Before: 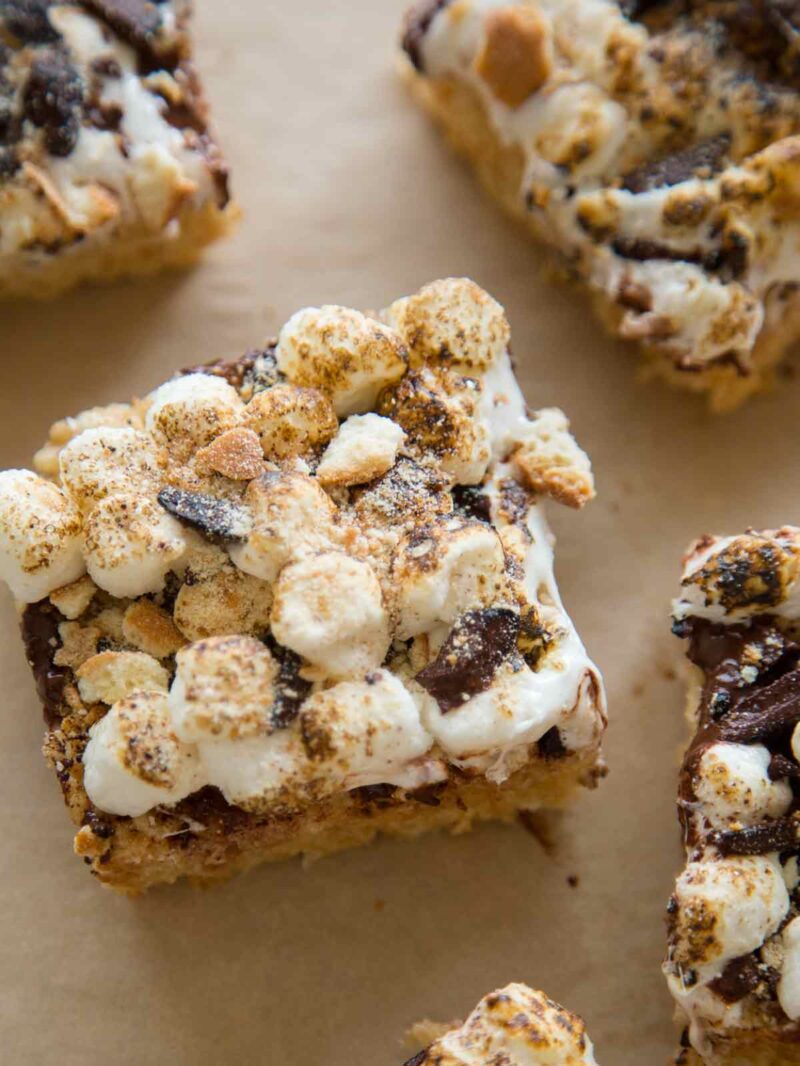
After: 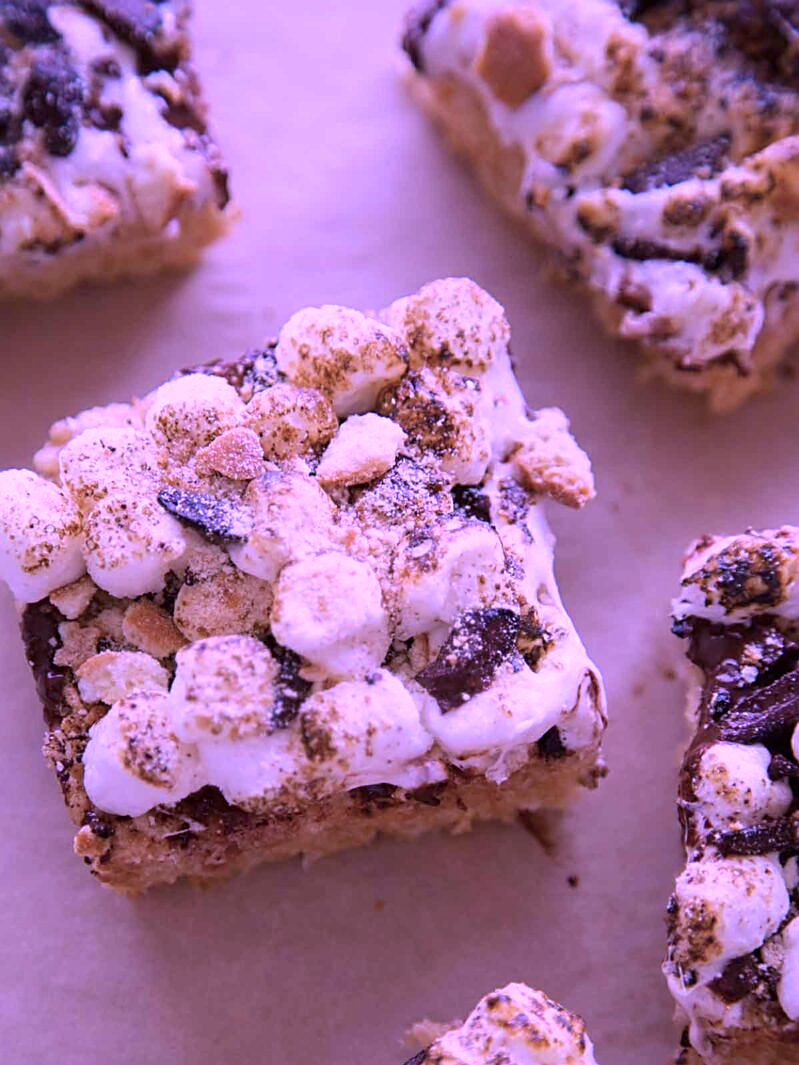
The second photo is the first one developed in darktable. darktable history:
tone equalizer: mask exposure compensation -0.512 EV
color calibration: illuminant custom, x 0.379, y 0.481, temperature 4450.75 K
sharpen: on, module defaults
crop and rotate: left 0.067%, bottom 0.003%
